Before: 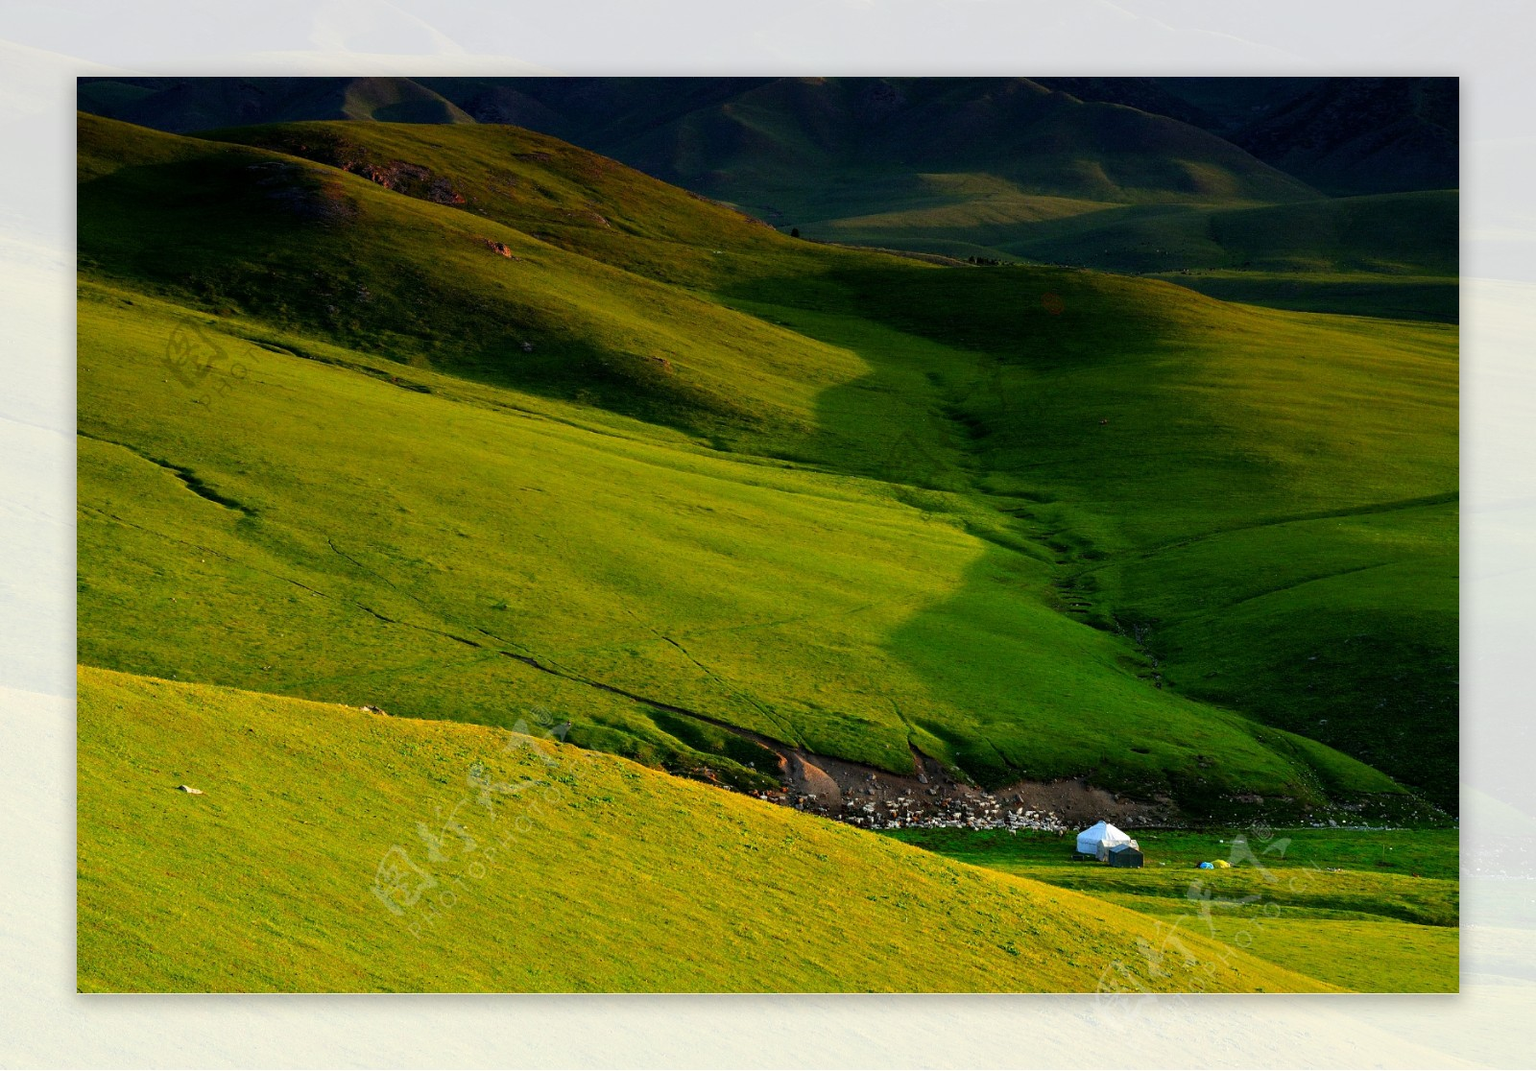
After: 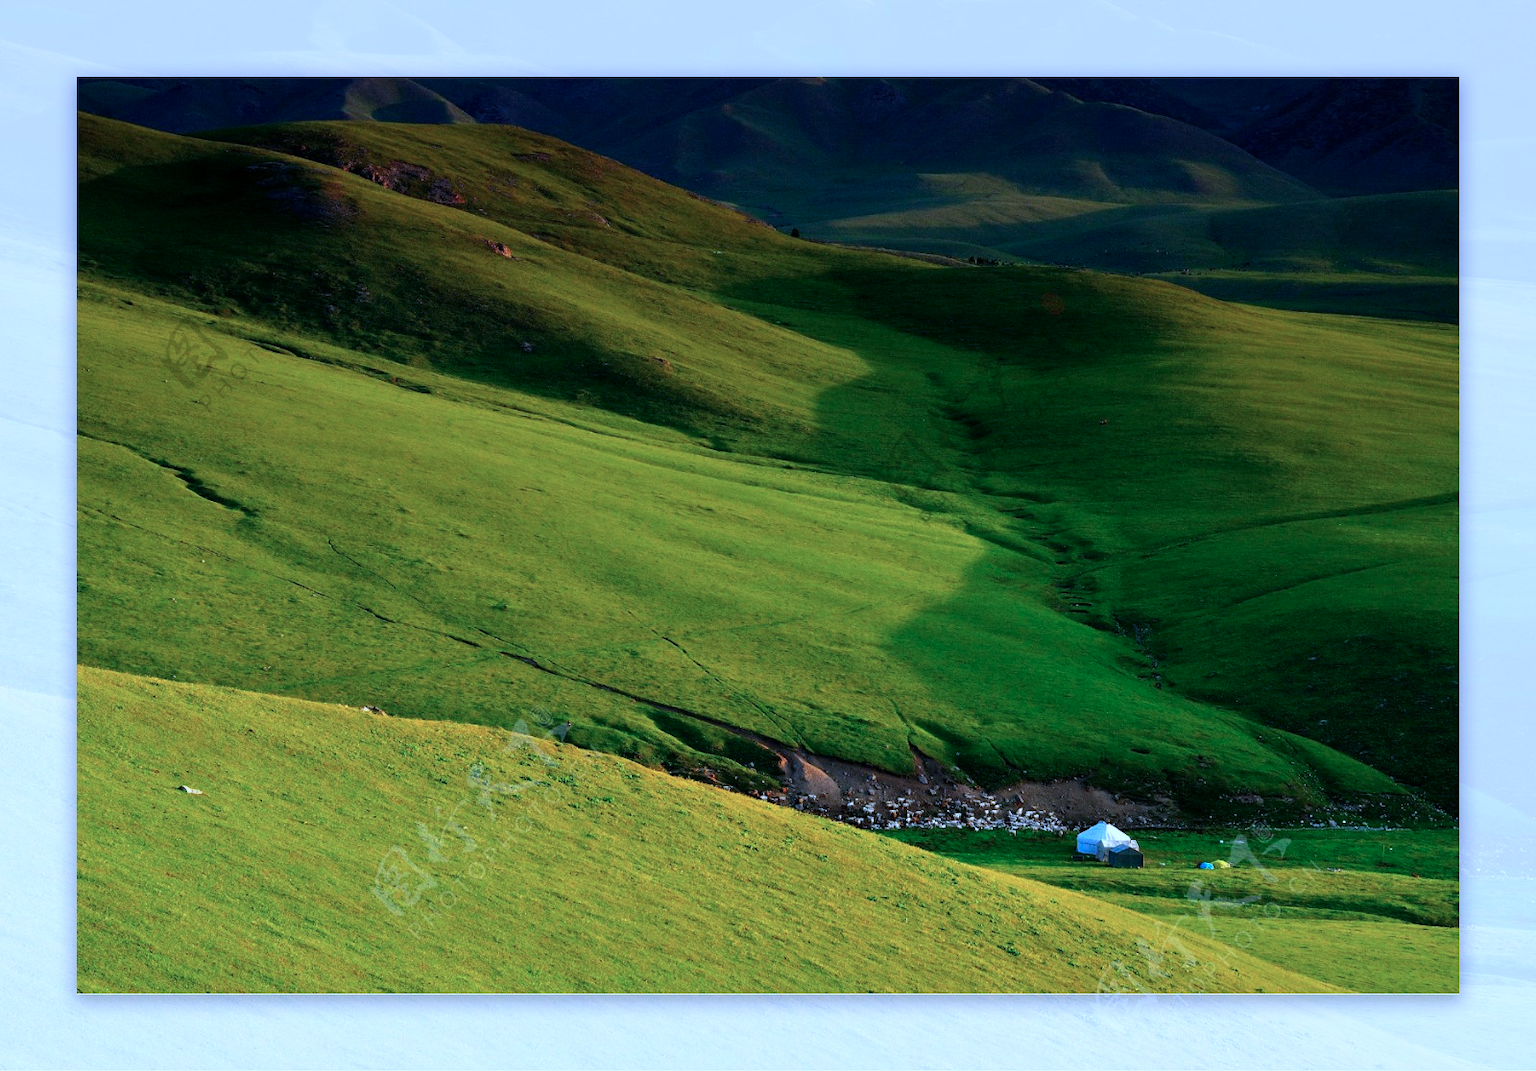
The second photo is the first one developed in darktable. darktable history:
color calibration: illuminant as shot in camera, adaptation linear Bradford (ICC v4), x 0.406, y 0.405, temperature 3580.99 K
